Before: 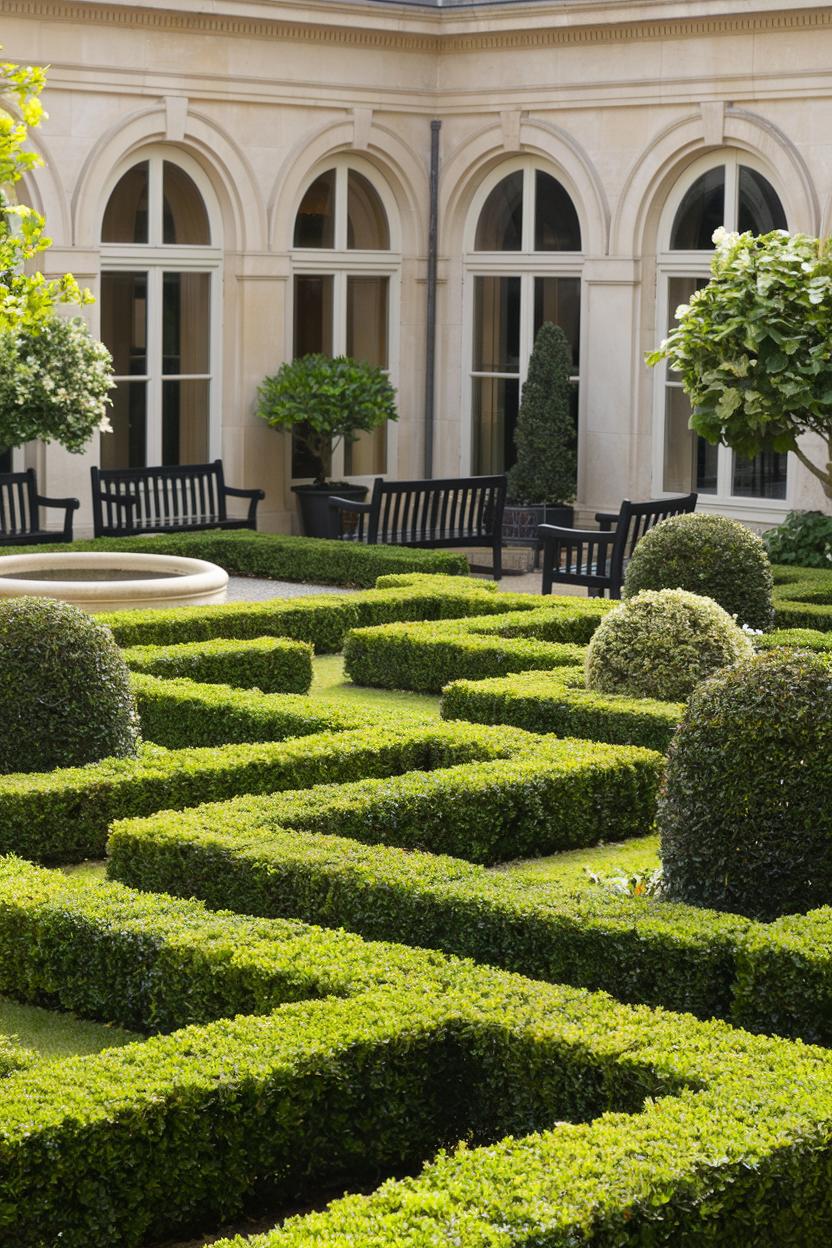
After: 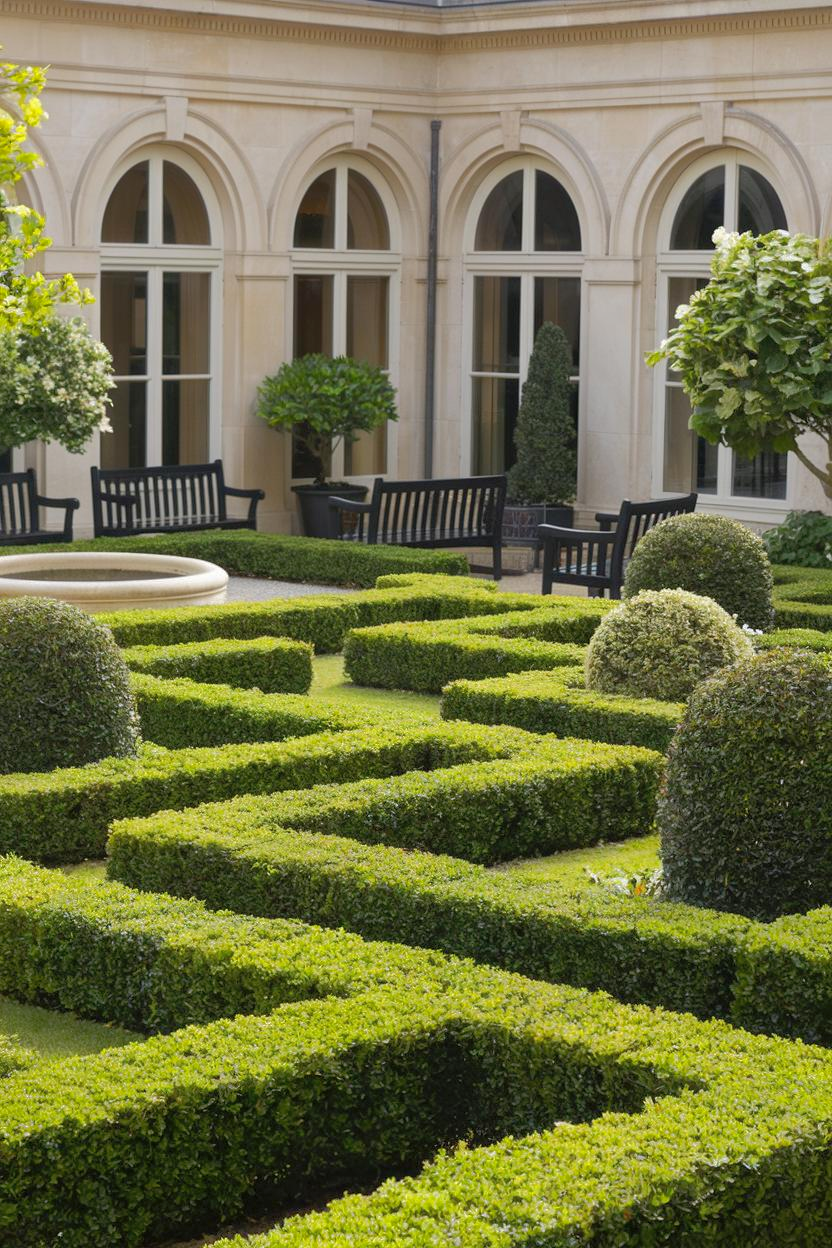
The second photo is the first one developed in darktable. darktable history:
shadows and highlights: highlights color adjustment 0.719%
